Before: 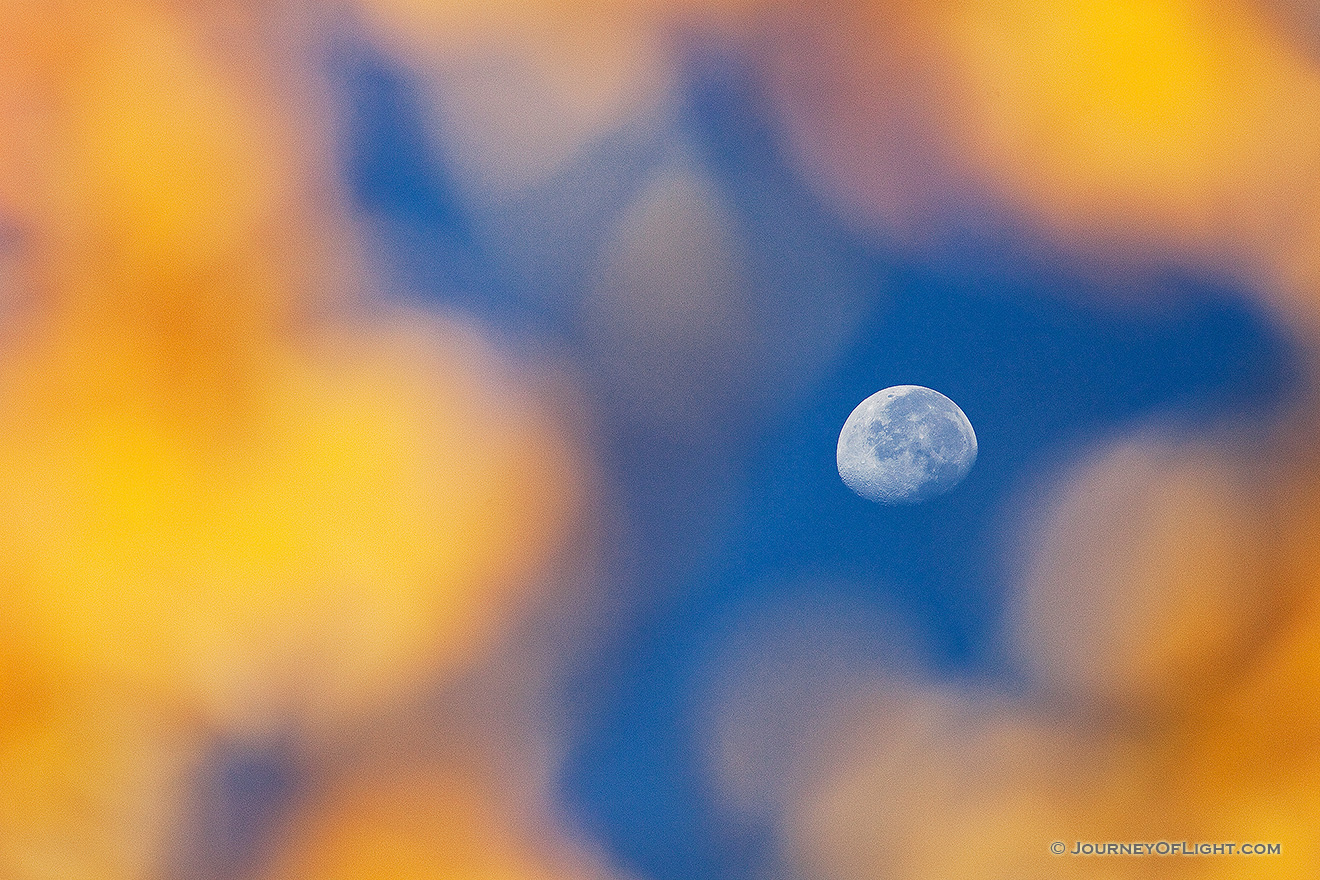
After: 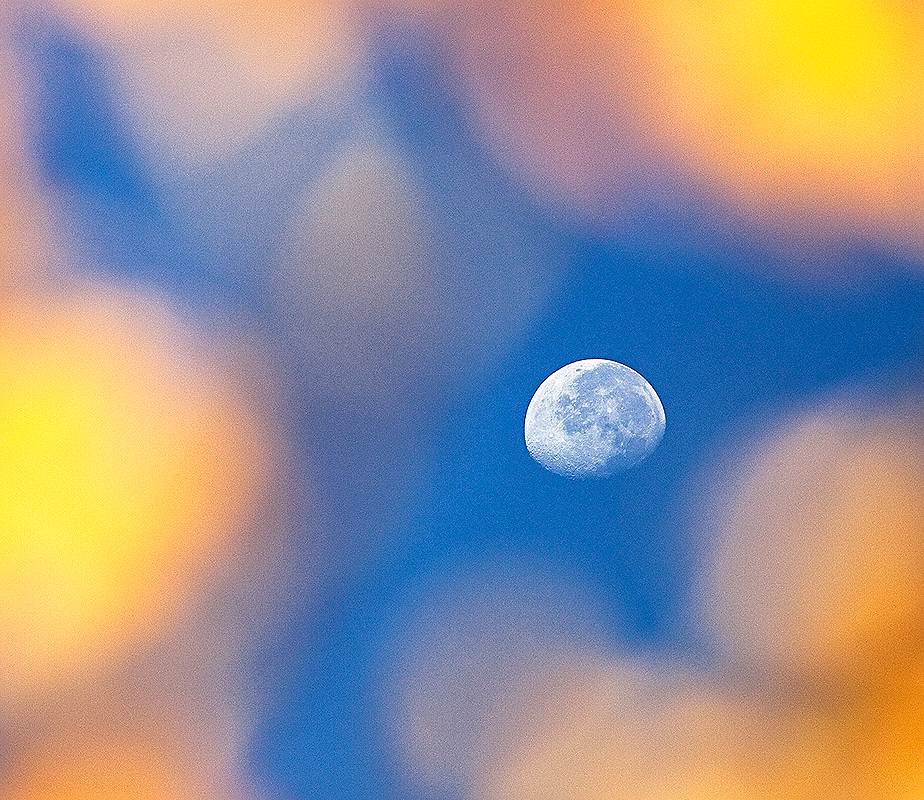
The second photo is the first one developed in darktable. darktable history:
crop and rotate: left 23.674%, top 2.98%, right 6.293%, bottom 6.064%
exposure: black level correction 0.001, exposure 0.498 EV, compensate highlight preservation false
sharpen: on, module defaults
